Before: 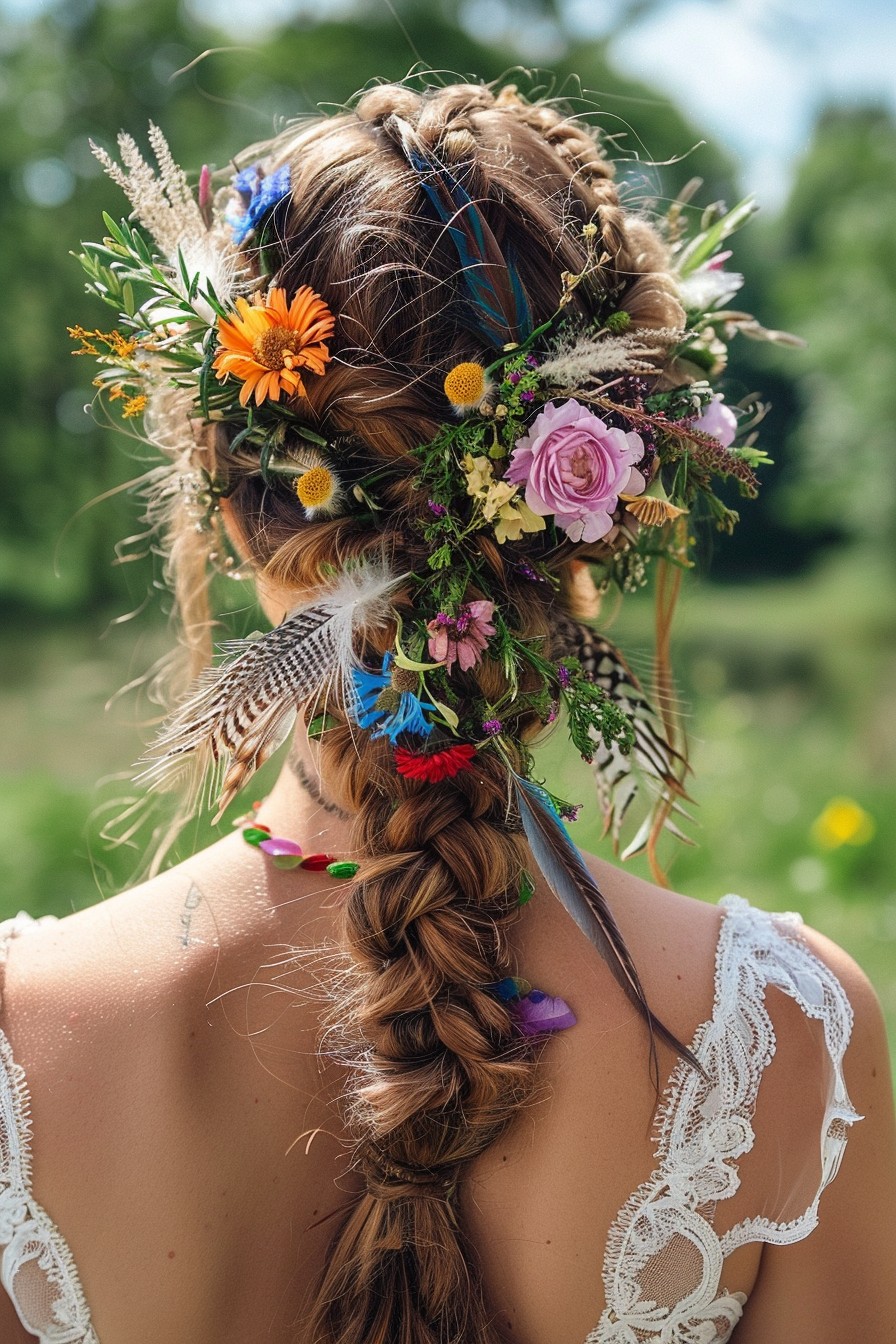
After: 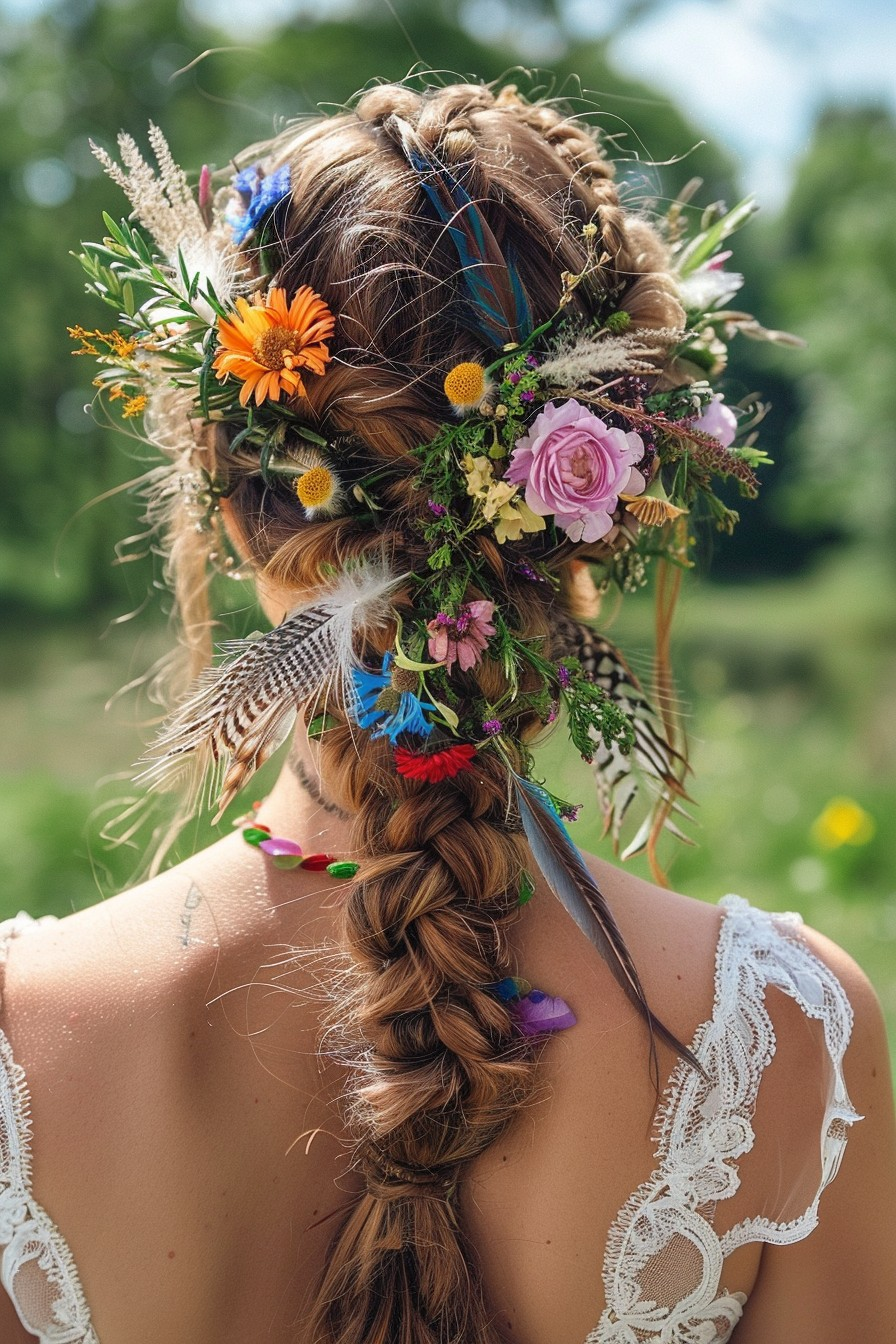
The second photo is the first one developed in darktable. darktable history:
shadows and highlights: shadows 43.1, highlights 7.59
